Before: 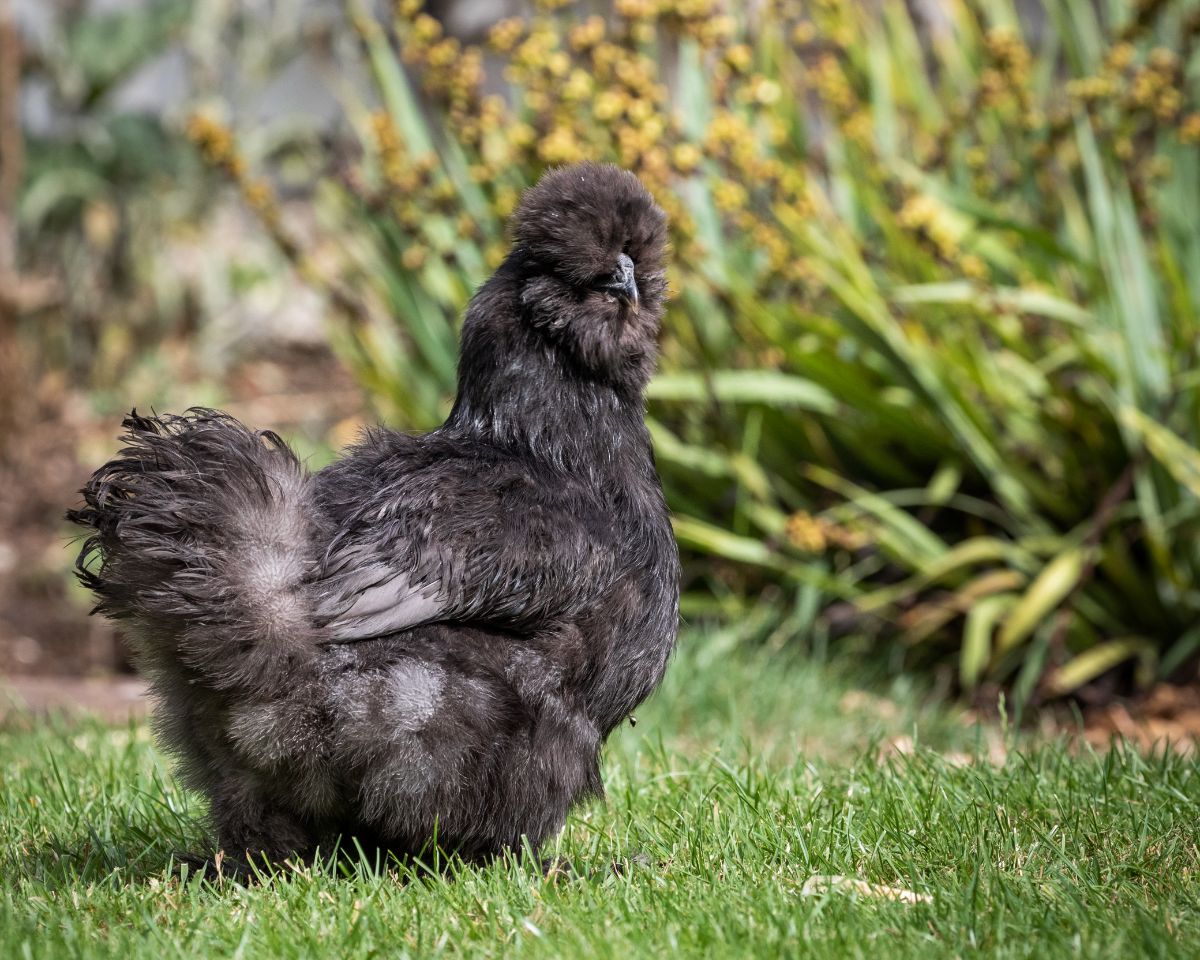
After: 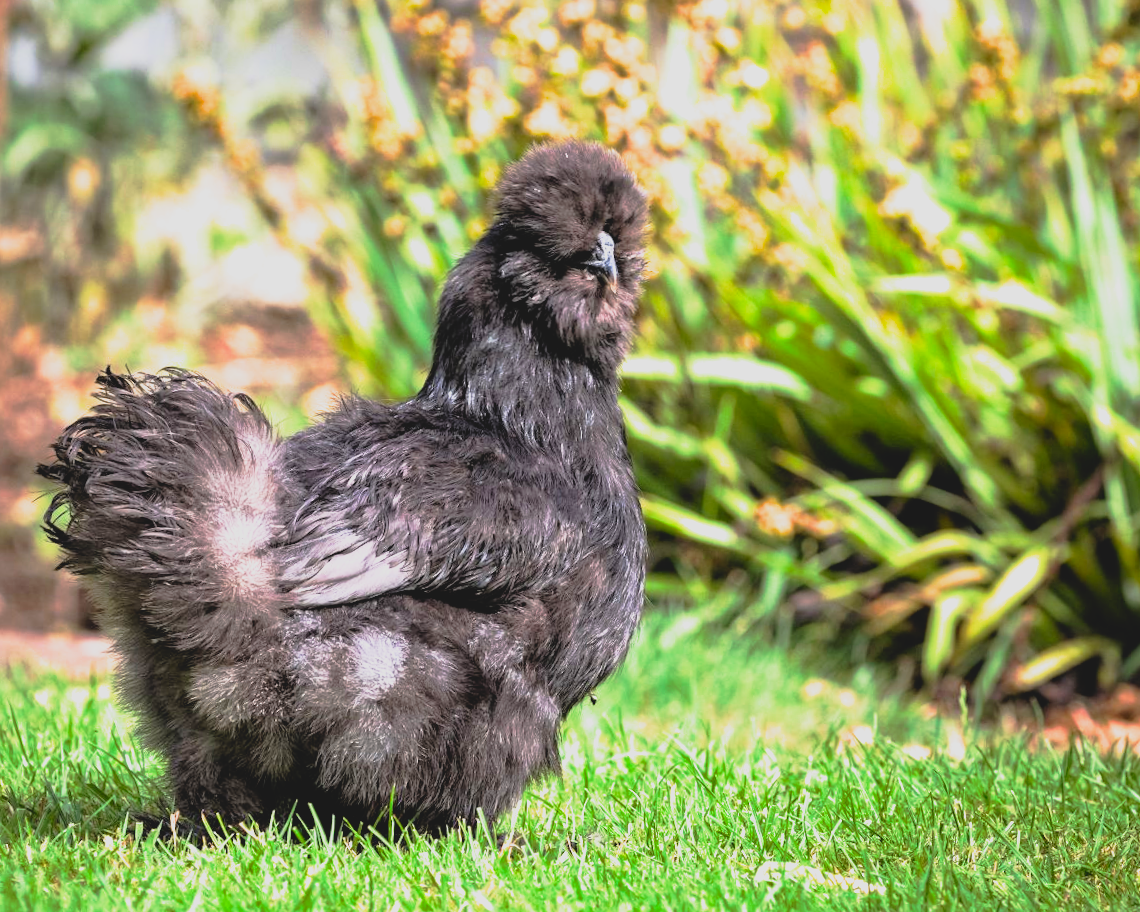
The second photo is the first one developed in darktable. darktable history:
filmic rgb: black relative exposure -5.03 EV, white relative exposure 3.18 EV, hardness 3.48, contrast 1.19, highlights saturation mix -28.66%
contrast brightness saturation: contrast -0.204, saturation 0.186
crop and rotate: angle -2.46°
tone curve: curves: ch0 [(0, 0) (0.48, 0.431) (0.7, 0.609) (0.864, 0.854) (1, 1)], preserve colors none
exposure: black level correction 0, exposure 1.529 EV, compensate highlight preservation false
